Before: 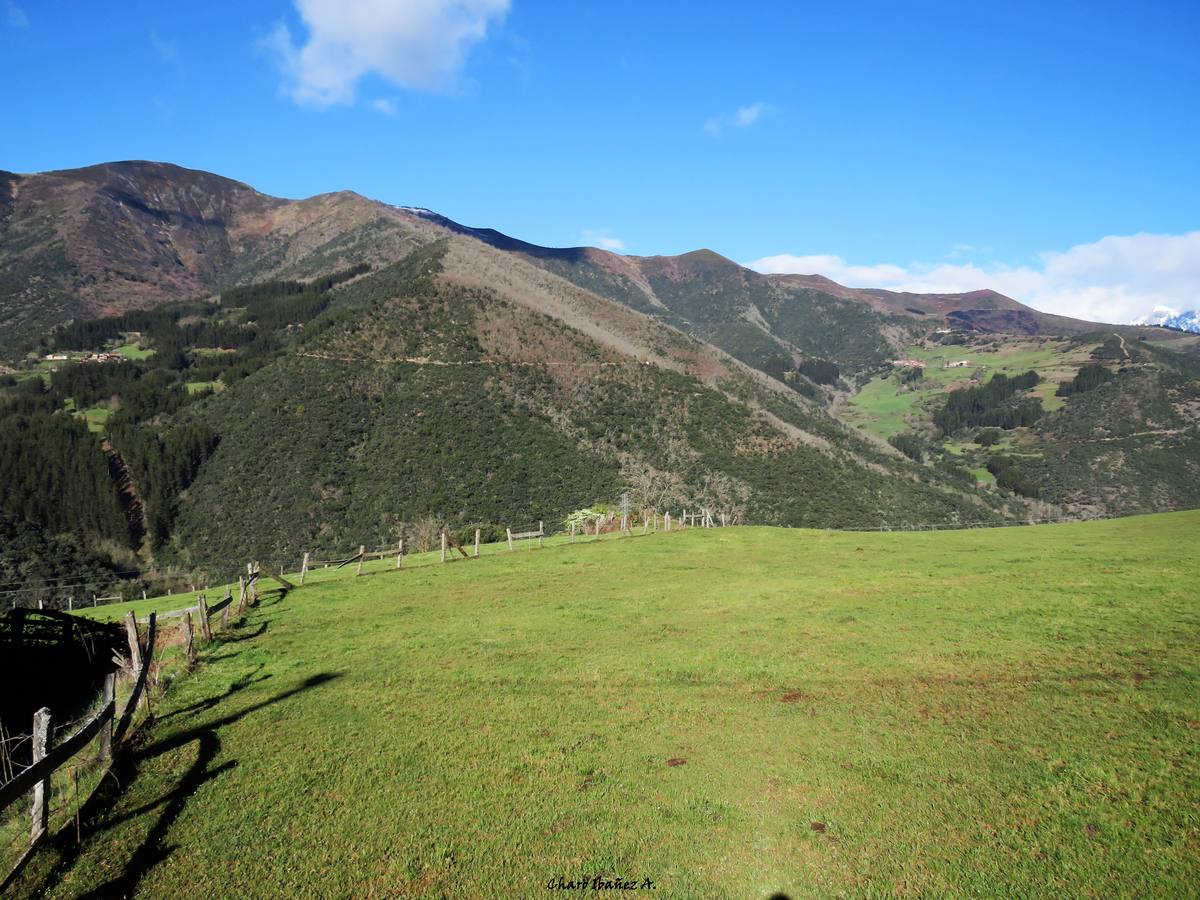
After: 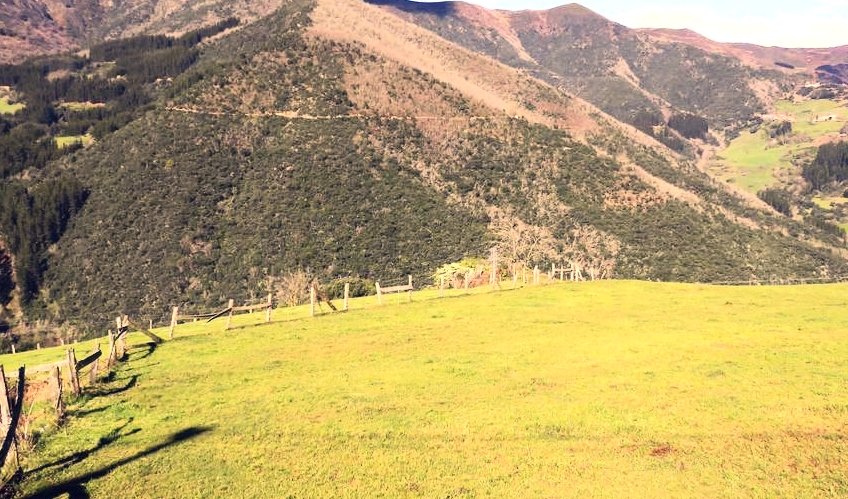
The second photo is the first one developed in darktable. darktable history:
tone equalizer: edges refinement/feathering 500, mask exposure compensation -1.57 EV, preserve details no
crop: left 10.995%, top 27.38%, right 18.297%, bottom 17.084%
contrast brightness saturation: contrast 0.233, brightness 0.112, saturation 0.289
exposure: black level correction 0, exposure 0.691 EV, compensate highlight preservation false
color correction: highlights a* 19.92, highlights b* 26.73, shadows a* 3.46, shadows b* -16.63, saturation 0.732
